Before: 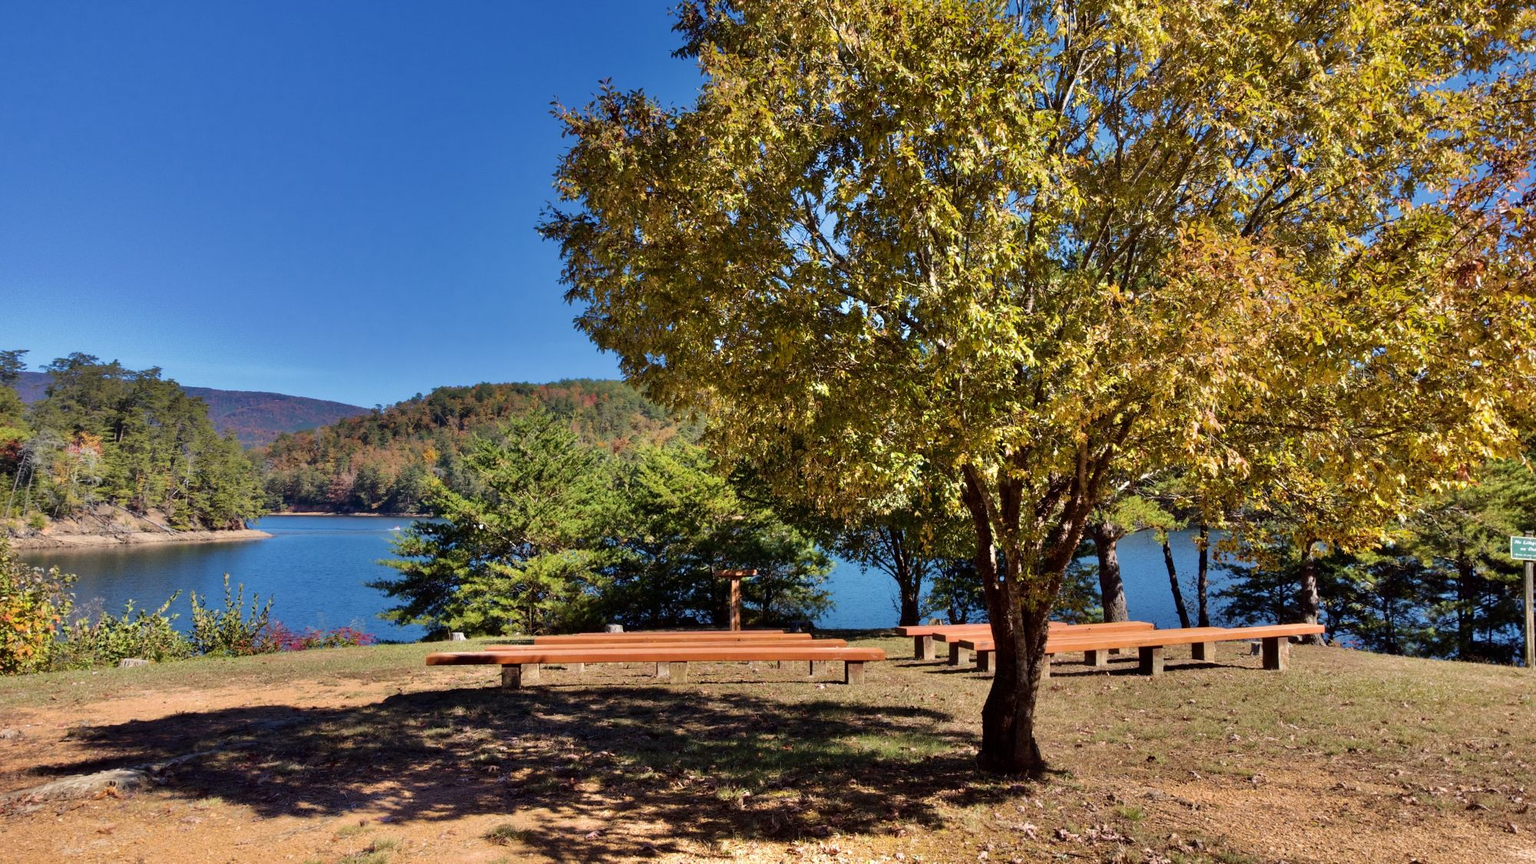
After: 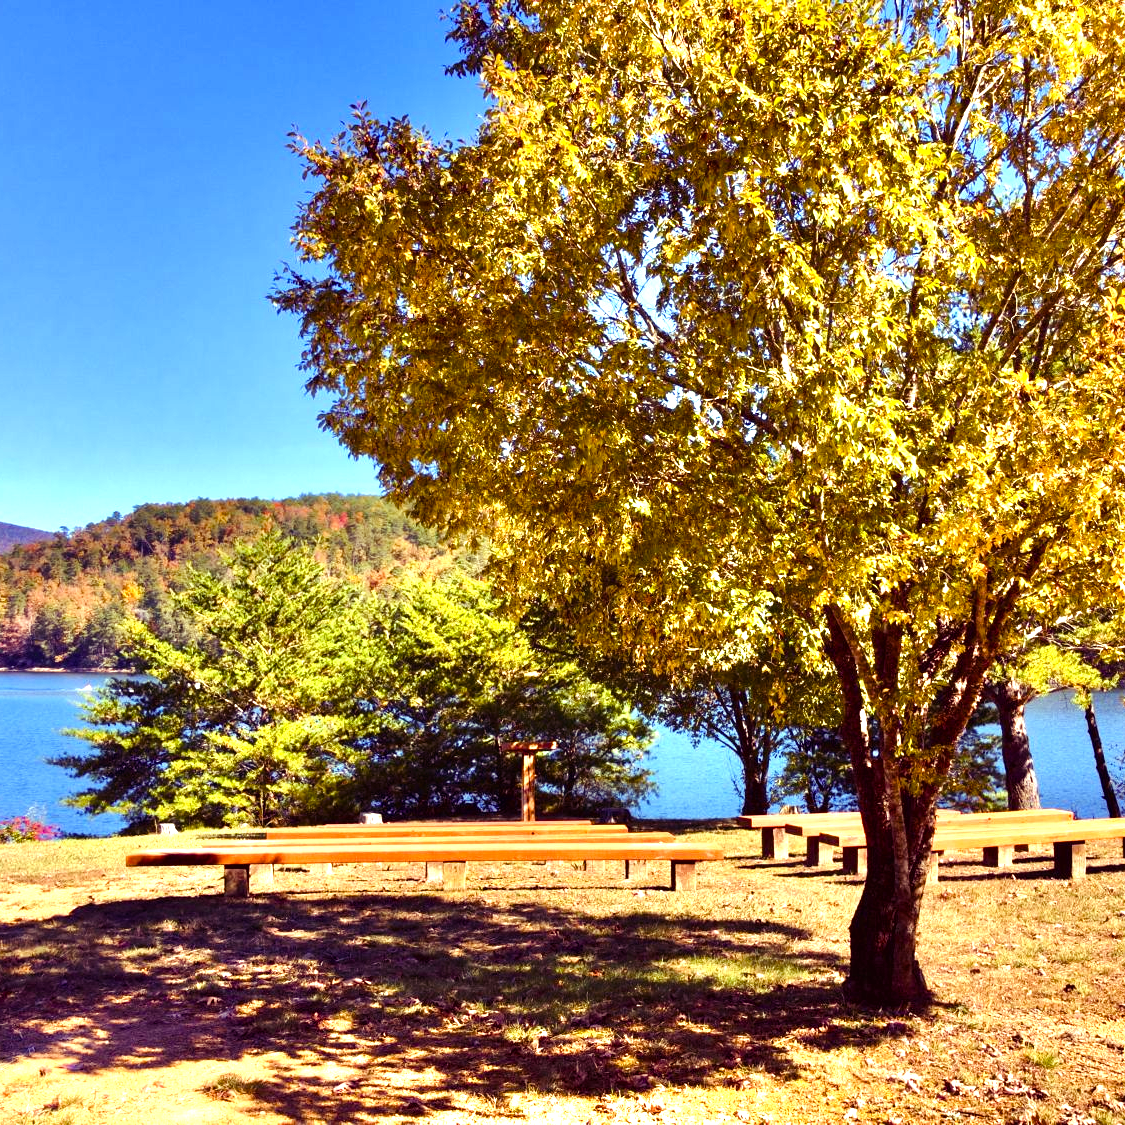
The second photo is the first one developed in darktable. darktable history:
crop: left 21.496%, right 22.254%
color balance rgb: shadows lift › luminance -21.66%, shadows lift › chroma 8.98%, shadows lift › hue 283.37°, power › chroma 1.55%, power › hue 25.59°, highlights gain › luminance 6.08%, highlights gain › chroma 2.55%, highlights gain › hue 90°, global offset › luminance -0.87%, perceptual saturation grading › global saturation 27.49%, perceptual saturation grading › highlights -28.39%, perceptual saturation grading › mid-tones 15.22%, perceptual saturation grading › shadows 33.98%, perceptual brilliance grading › highlights 10%, perceptual brilliance grading › mid-tones 5%
exposure: black level correction -0.005, exposure 1 EV, compensate highlight preservation false
